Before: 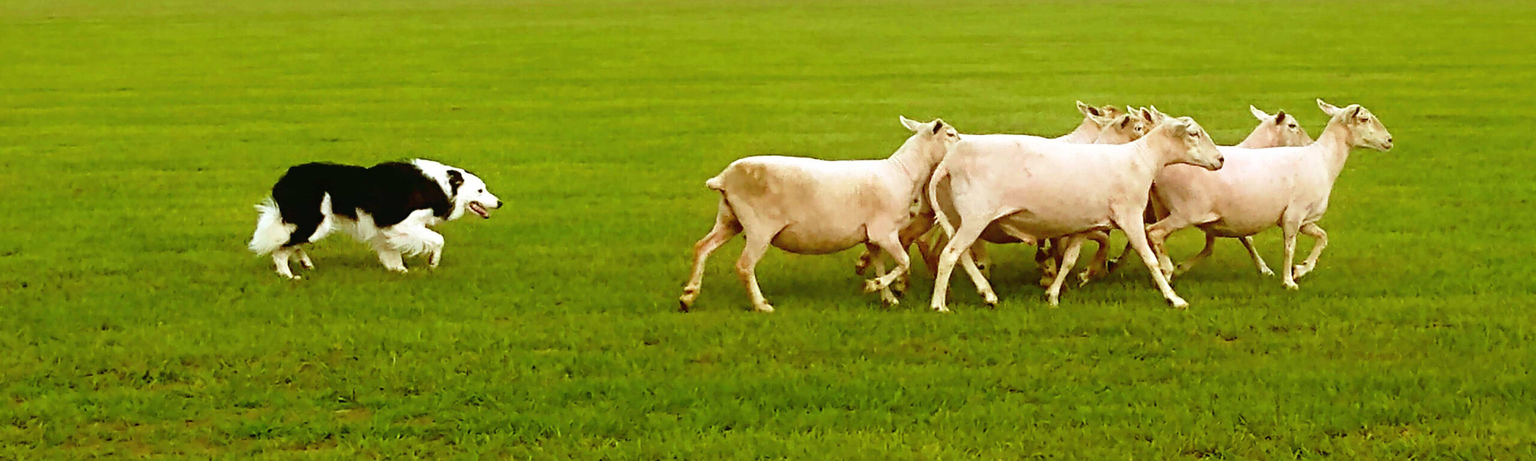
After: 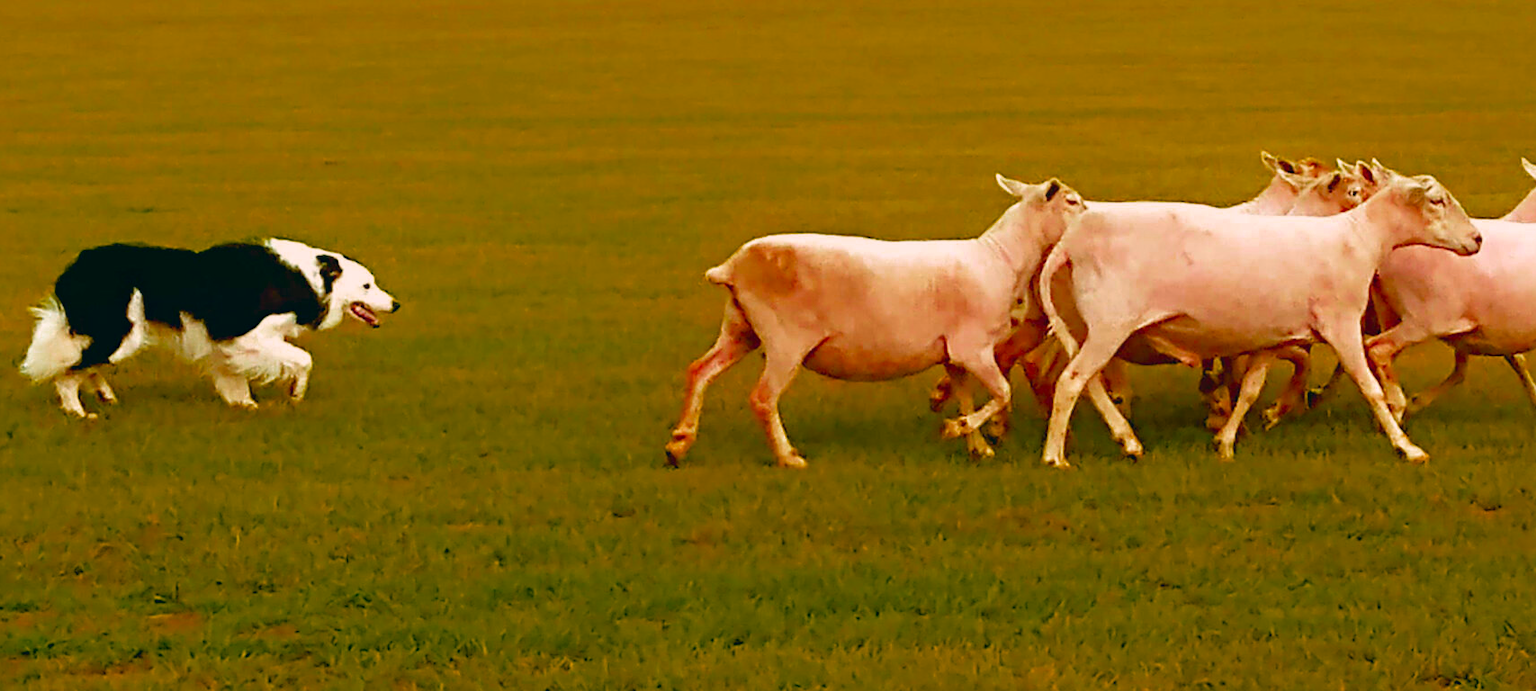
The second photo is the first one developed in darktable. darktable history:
color correction: highlights a* 5.43, highlights b* 5.29, shadows a* -4.85, shadows b* -4.99
crop: left 15.387%, right 17.932%
color zones: curves: ch0 [(0.473, 0.374) (0.742, 0.784)]; ch1 [(0.354, 0.737) (0.742, 0.705)]; ch2 [(0.318, 0.421) (0.758, 0.532)]
local contrast: mode bilateral grid, contrast 99, coarseness 100, detail 92%, midtone range 0.2
